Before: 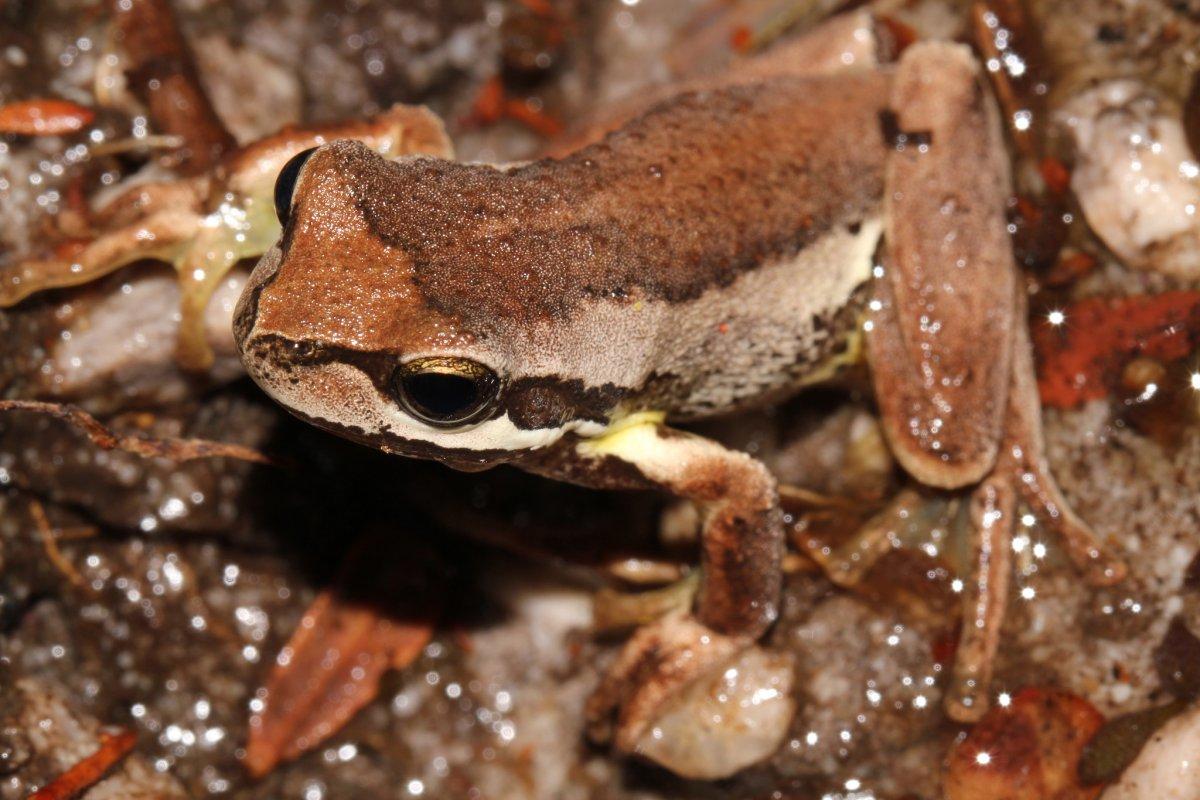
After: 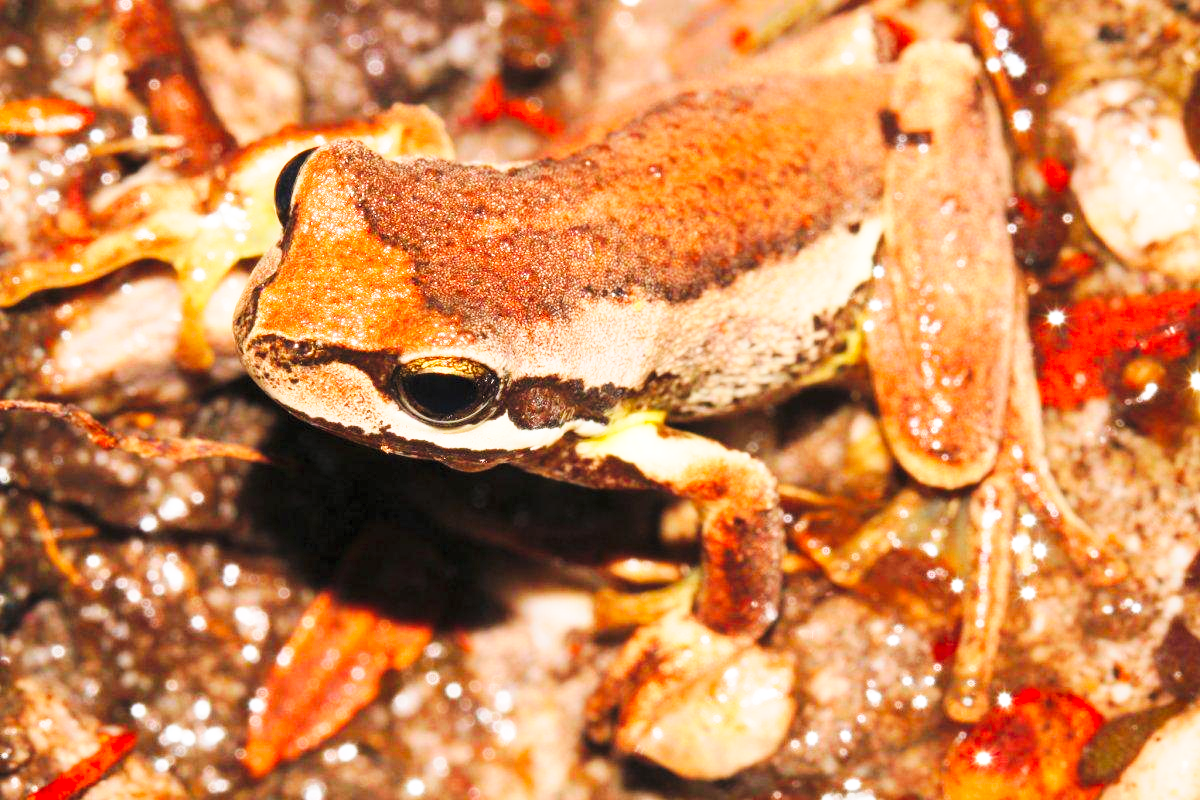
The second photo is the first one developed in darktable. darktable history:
contrast brightness saturation: contrast 0.07, brightness 0.179, saturation 0.42
color correction: highlights a* 0.048, highlights b* -0.32
base curve: curves: ch0 [(0, 0) (0.018, 0.026) (0.143, 0.37) (0.33, 0.731) (0.458, 0.853) (0.735, 0.965) (0.905, 0.986) (1, 1)], preserve colors none
